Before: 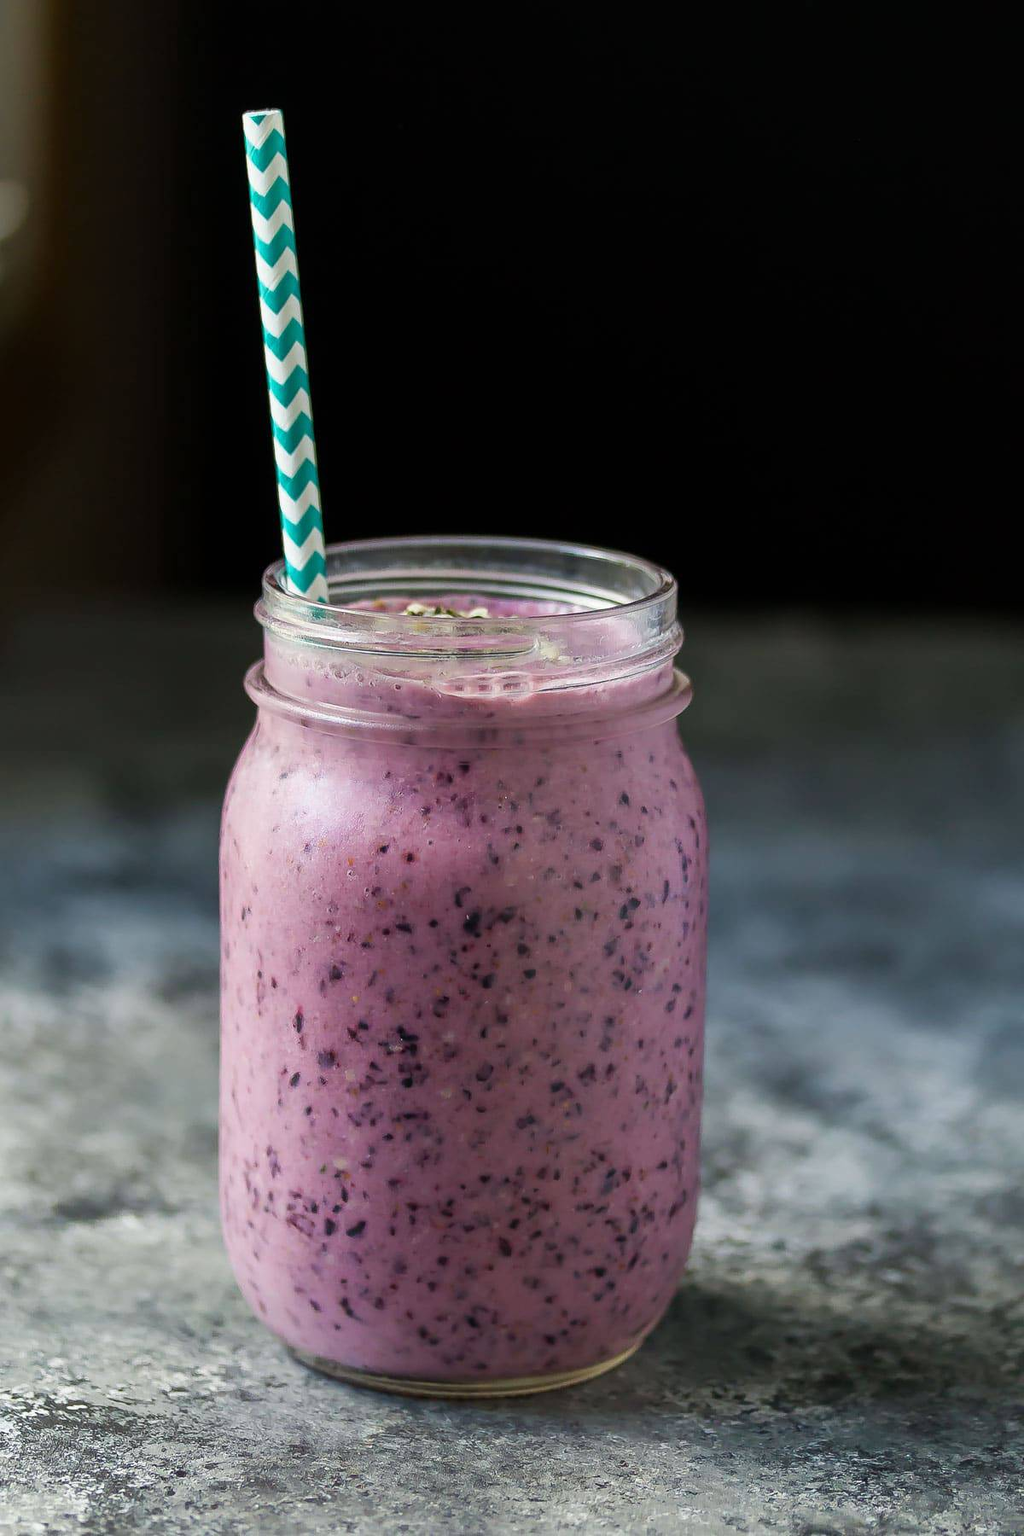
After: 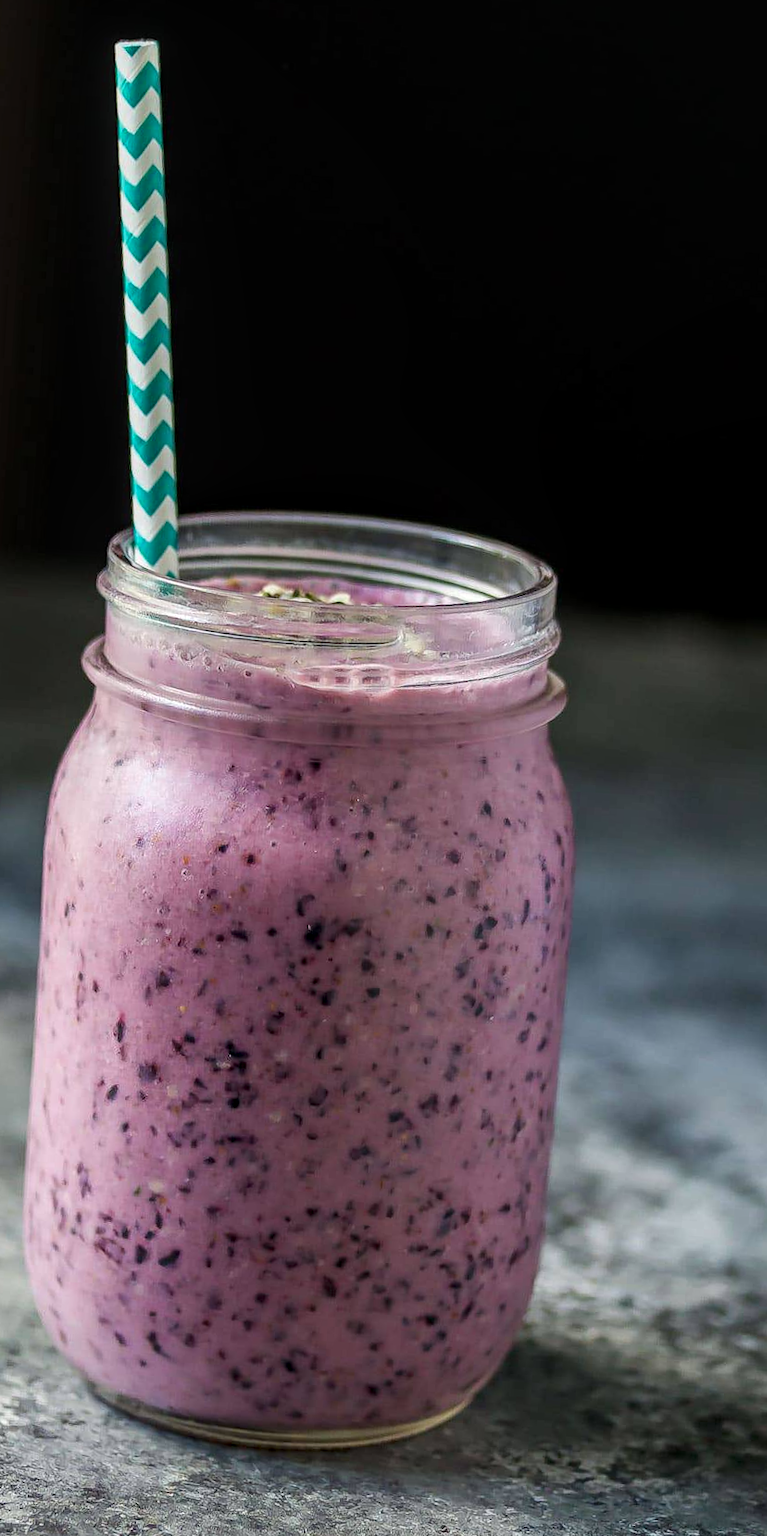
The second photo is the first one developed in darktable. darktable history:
crop and rotate: angle -3.27°, left 14.277%, top 0.028%, right 10.766%, bottom 0.028%
local contrast: on, module defaults
